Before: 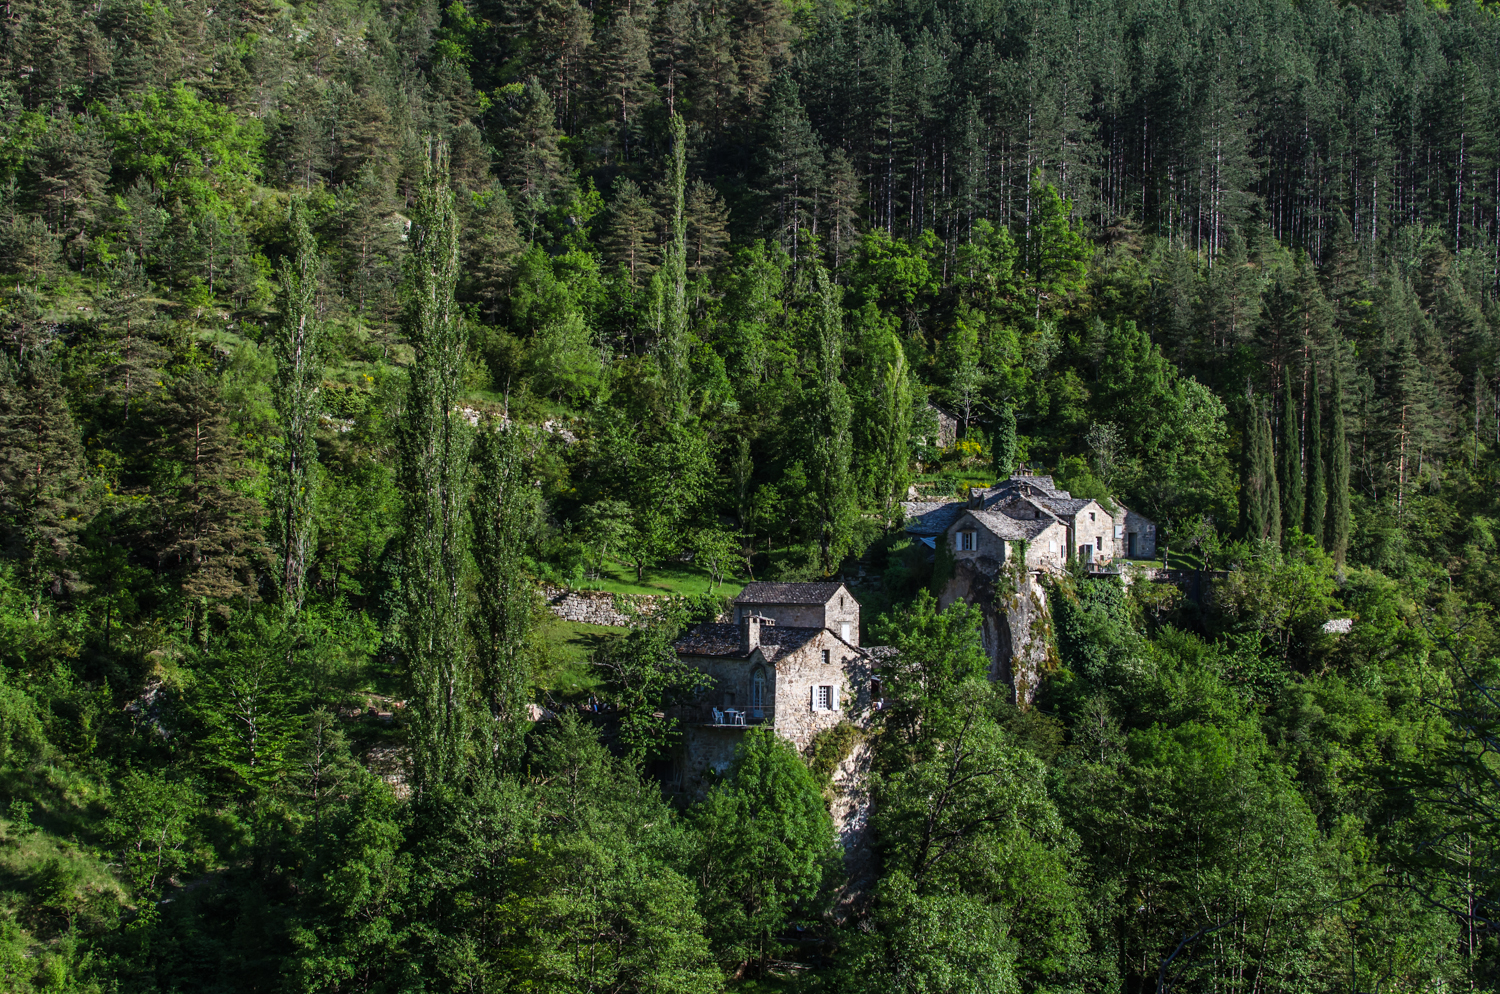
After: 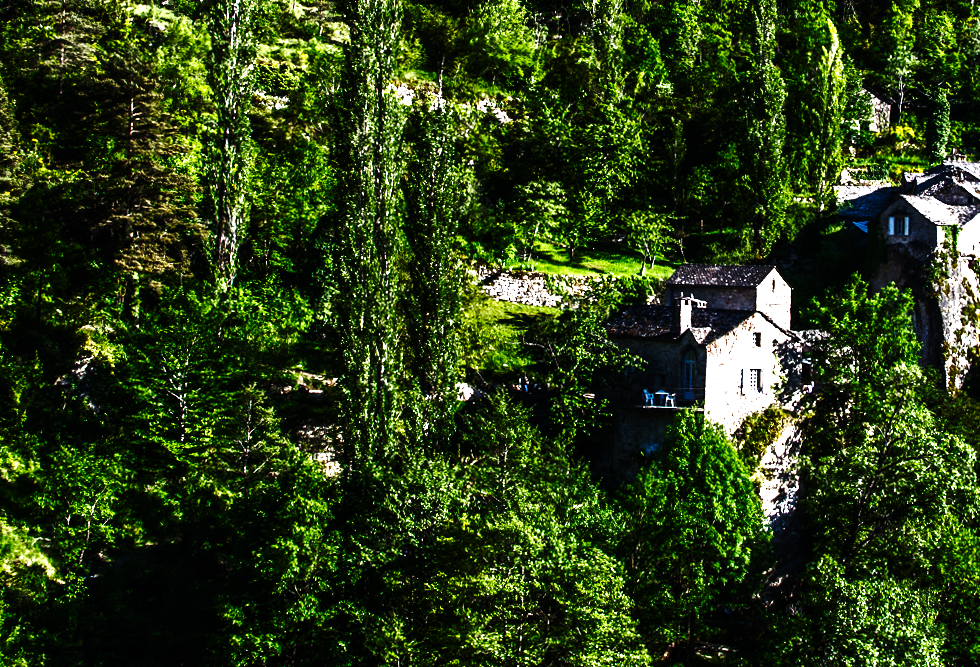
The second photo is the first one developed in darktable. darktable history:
exposure: exposure -0.157 EV, compensate highlight preservation false
crop and rotate: angle -0.682°, left 3.675%, top 31.689%, right 29.815%
color balance rgb: perceptual saturation grading › global saturation 20%, perceptual saturation grading › highlights -50.12%, perceptual saturation grading › shadows 31.185%, perceptual brilliance grading › highlights 74.939%, perceptual brilliance grading › shadows -30.464%, global vibrance 14.823%
tone equalizer: -8 EV -0.735 EV, -7 EV -0.691 EV, -6 EV -0.564 EV, -5 EV -0.371 EV, -3 EV 0.397 EV, -2 EV 0.6 EV, -1 EV 0.693 EV, +0 EV 0.75 EV, edges refinement/feathering 500, mask exposure compensation -1.57 EV, preserve details no
base curve: curves: ch0 [(0, 0) (0.036, 0.025) (0.121, 0.166) (0.206, 0.329) (0.605, 0.79) (1, 1)], preserve colors none
